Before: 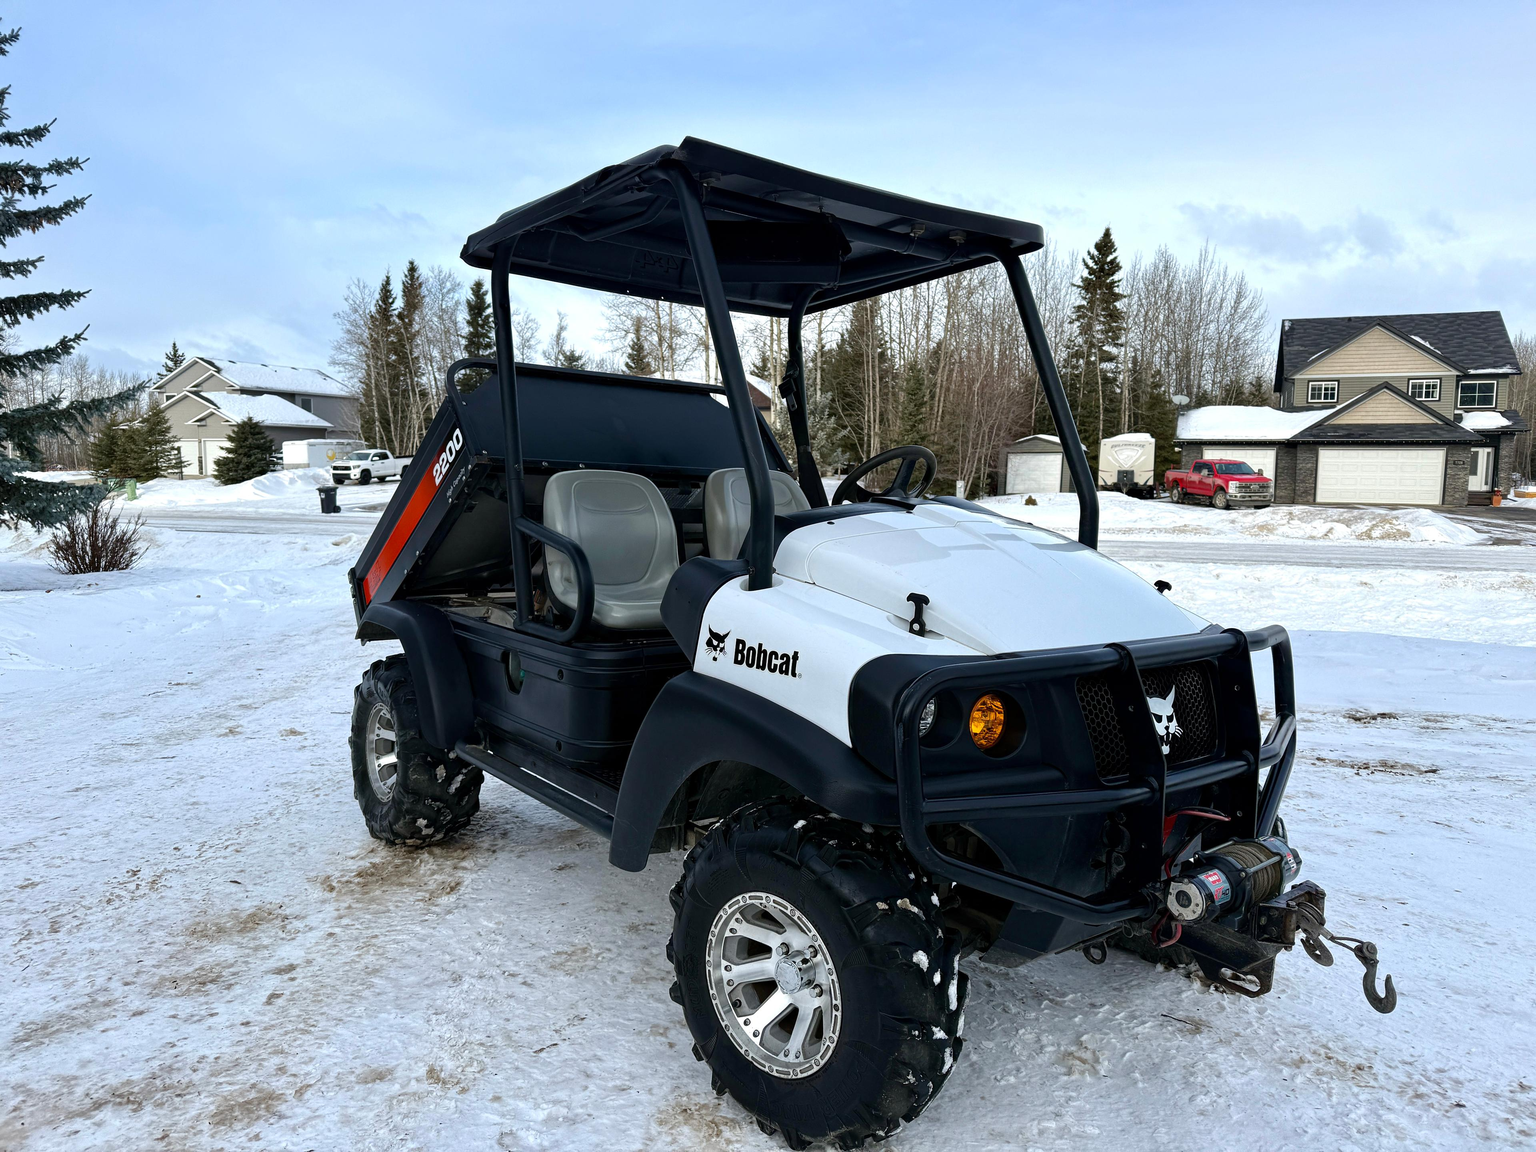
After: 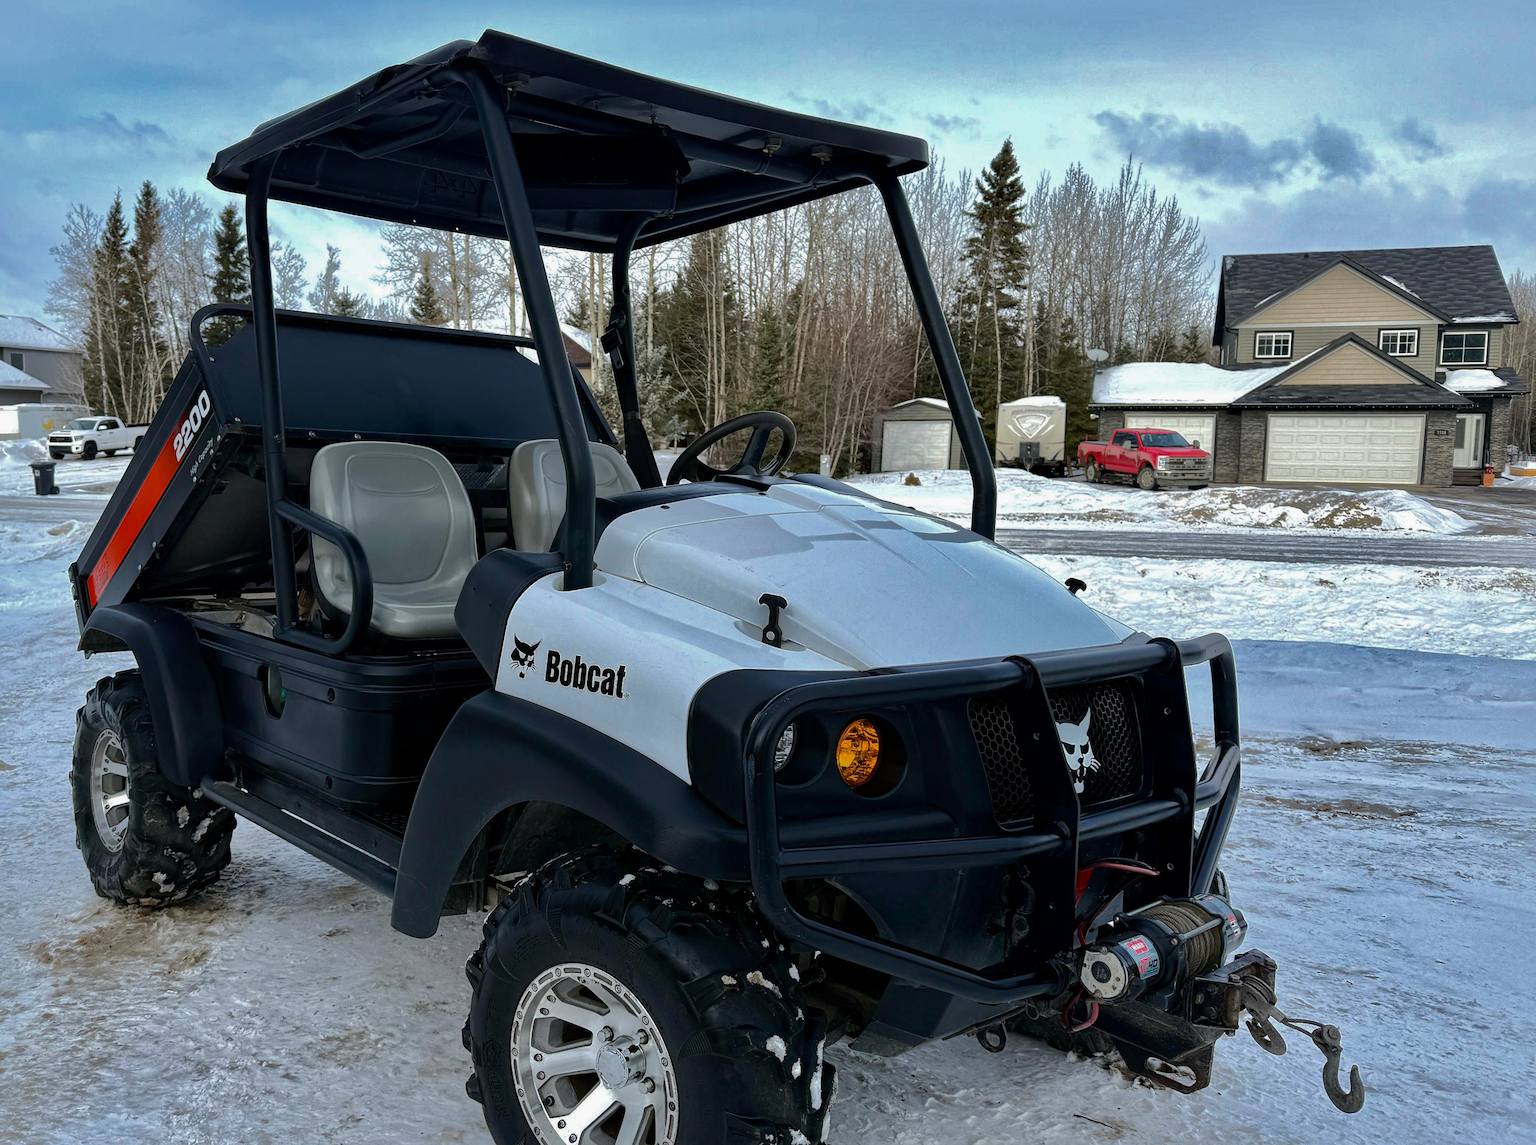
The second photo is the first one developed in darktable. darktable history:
crop: left 19.073%, top 9.812%, right 0%, bottom 9.67%
tone equalizer: -7 EV 0.178 EV, -6 EV 0.116 EV, -5 EV 0.068 EV, -4 EV 0.08 EV, -2 EV -0.023 EV, -1 EV -0.039 EV, +0 EV -0.056 EV, edges refinement/feathering 500, mask exposure compensation -1.57 EV, preserve details no
shadows and highlights: shadows -18.43, highlights -73.38
